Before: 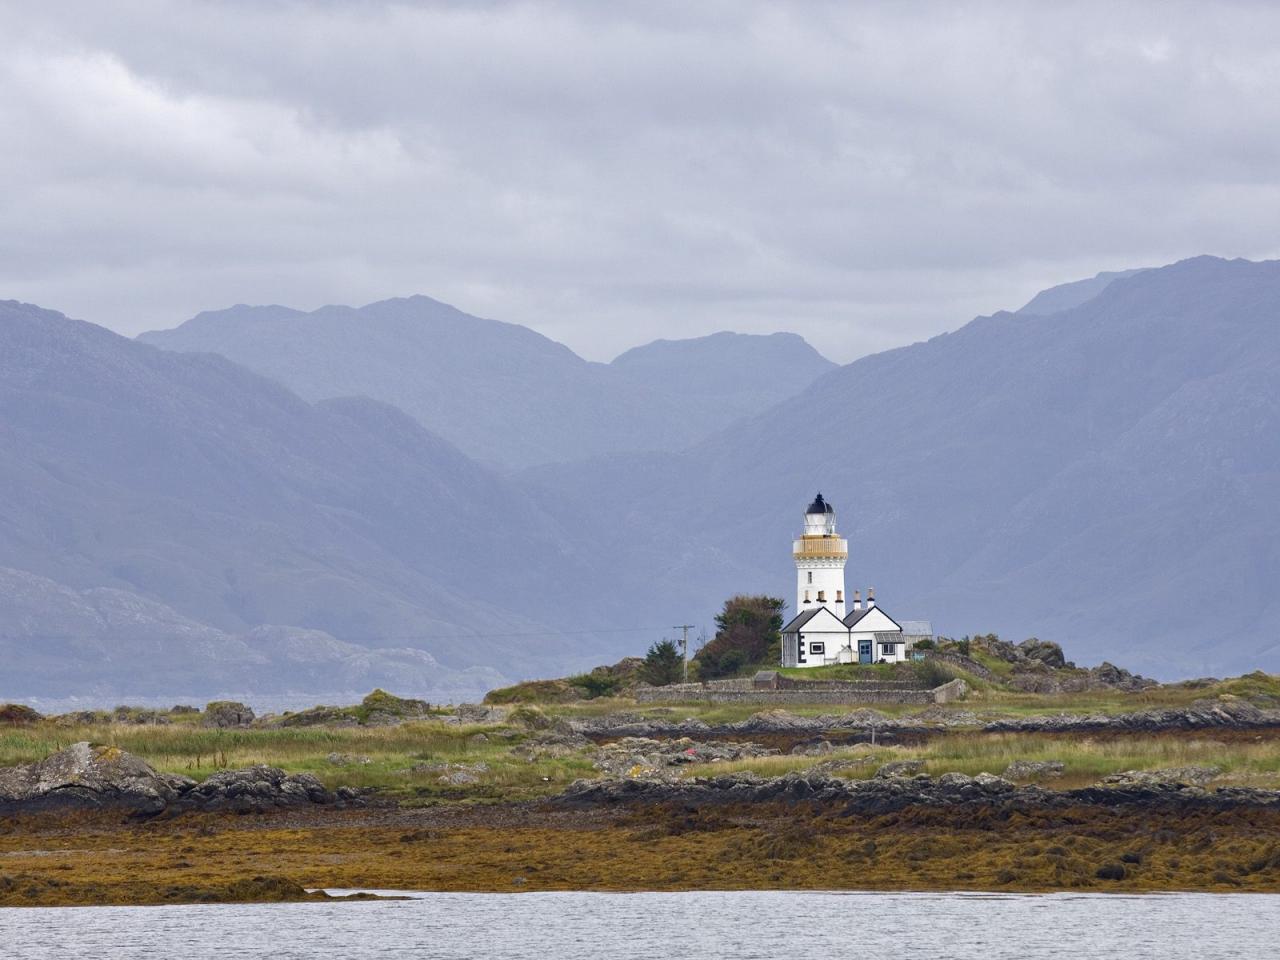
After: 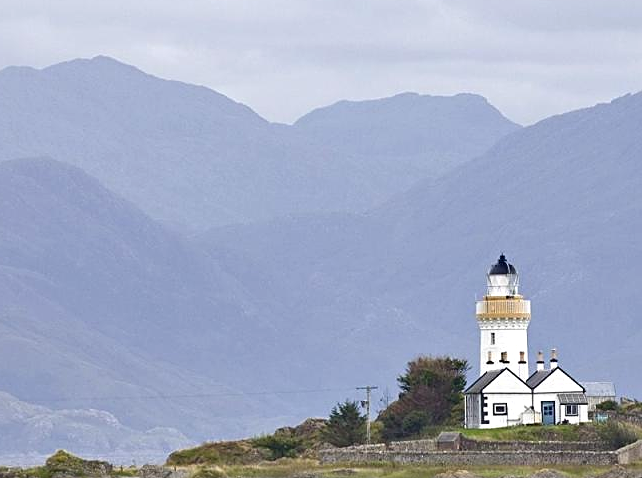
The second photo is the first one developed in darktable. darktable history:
sharpen: on, module defaults
exposure: exposure 0.235 EV, compensate exposure bias true, compensate highlight preservation false
crop: left 24.78%, top 24.964%, right 25.037%, bottom 25.172%
